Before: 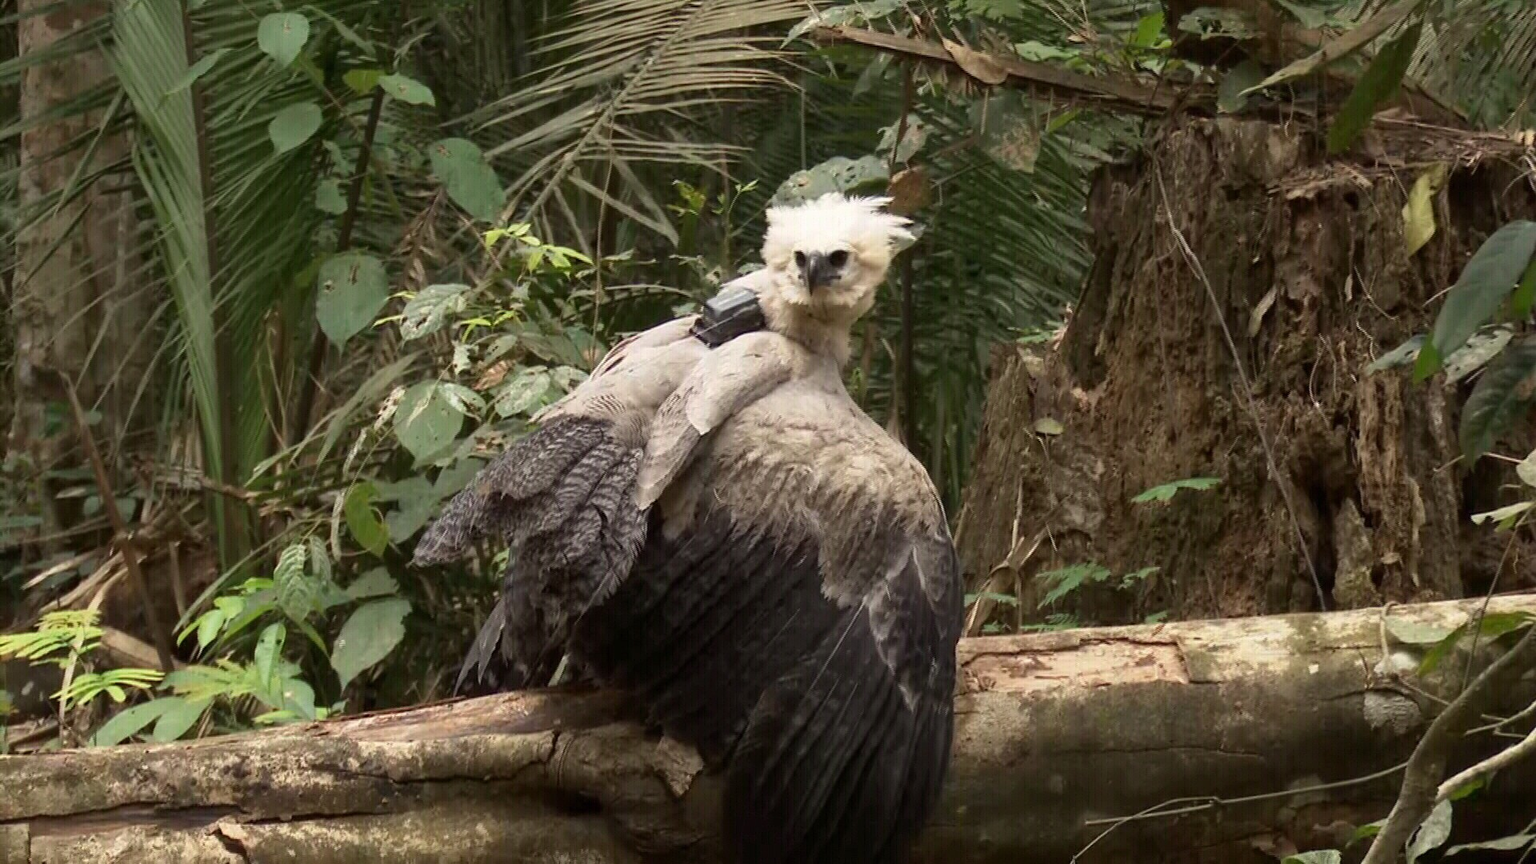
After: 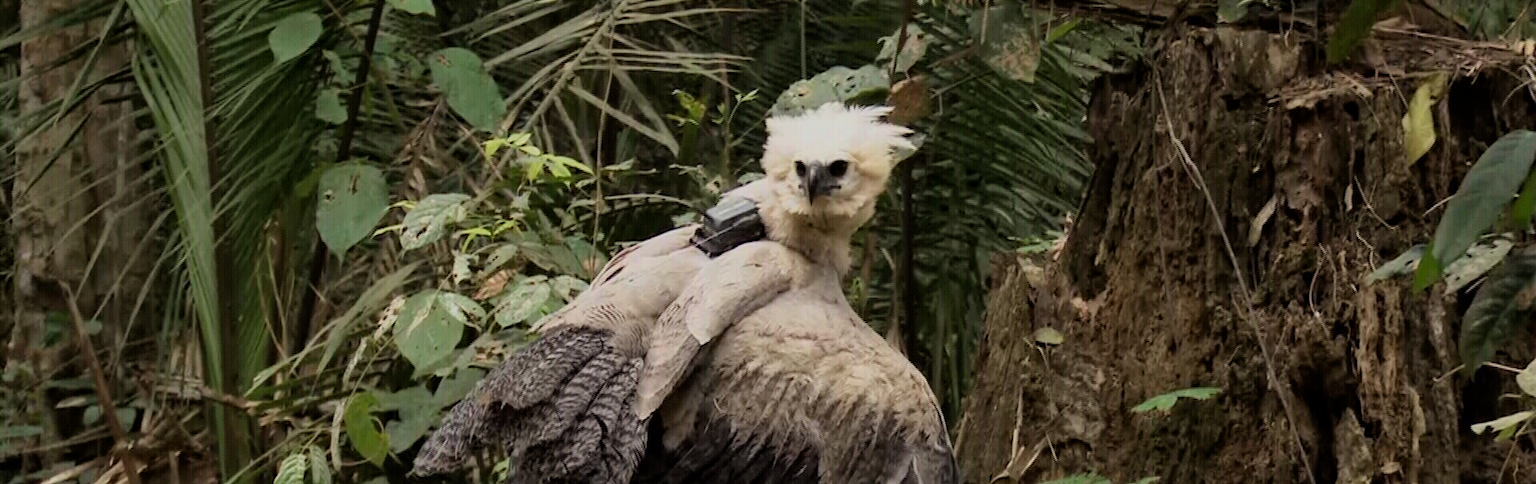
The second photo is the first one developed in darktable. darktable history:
haze removal: compatibility mode true, adaptive false
filmic rgb: black relative exposure -6.67 EV, white relative exposure 4.56 EV, hardness 3.27, color science v6 (2022)
crop and rotate: top 10.477%, bottom 33.435%
